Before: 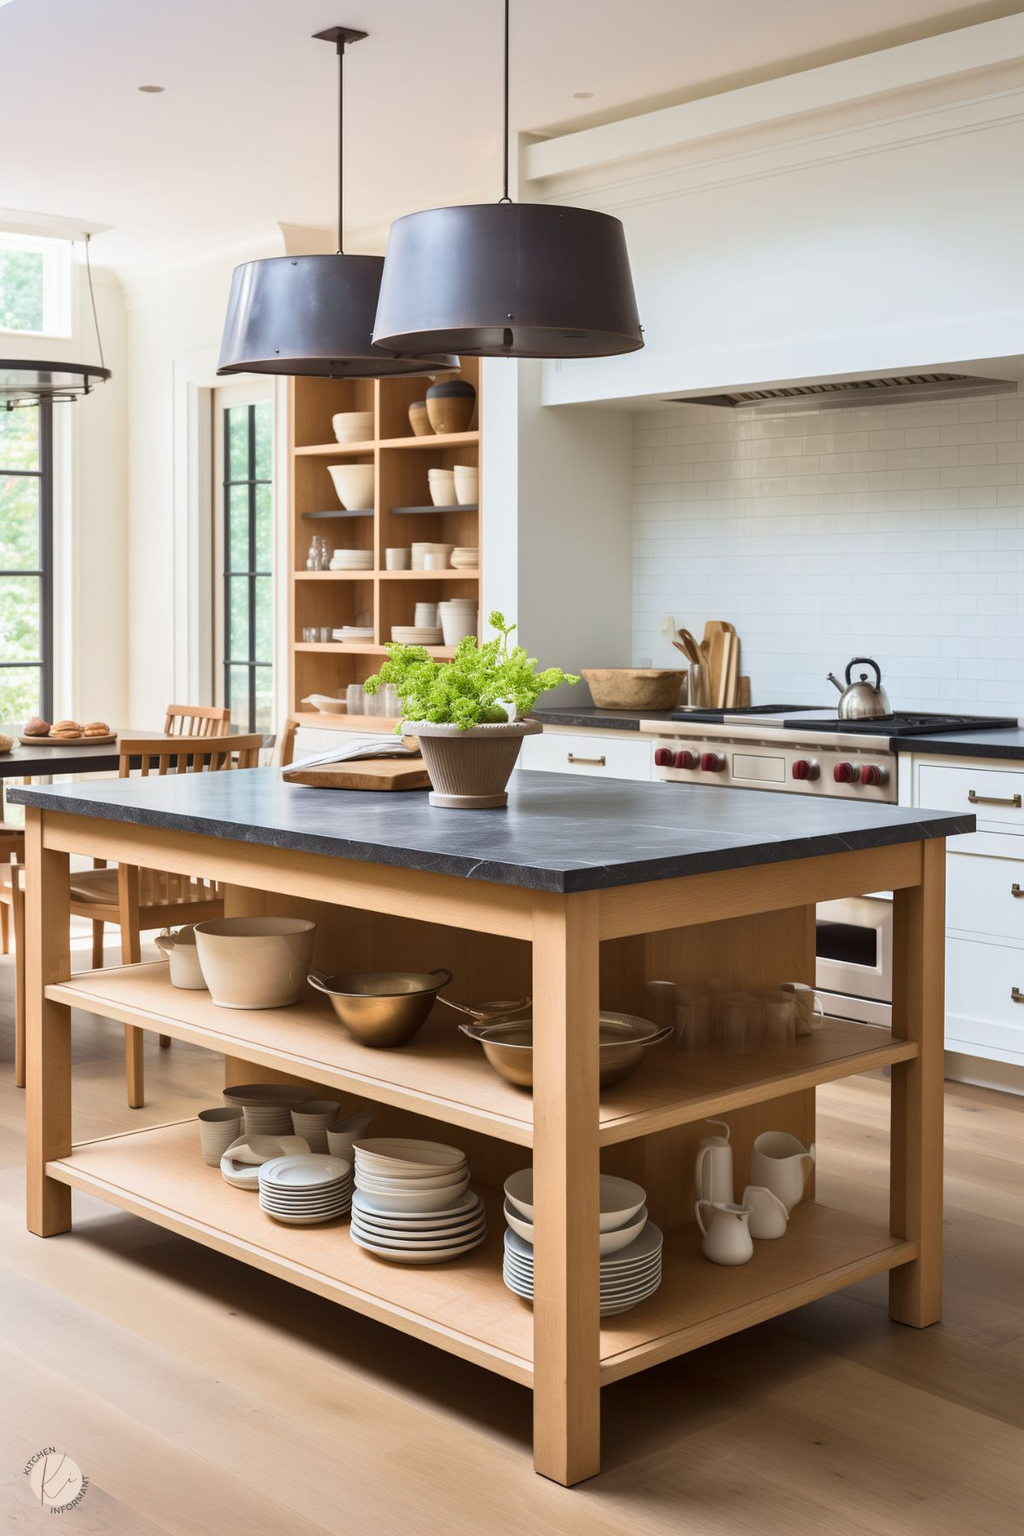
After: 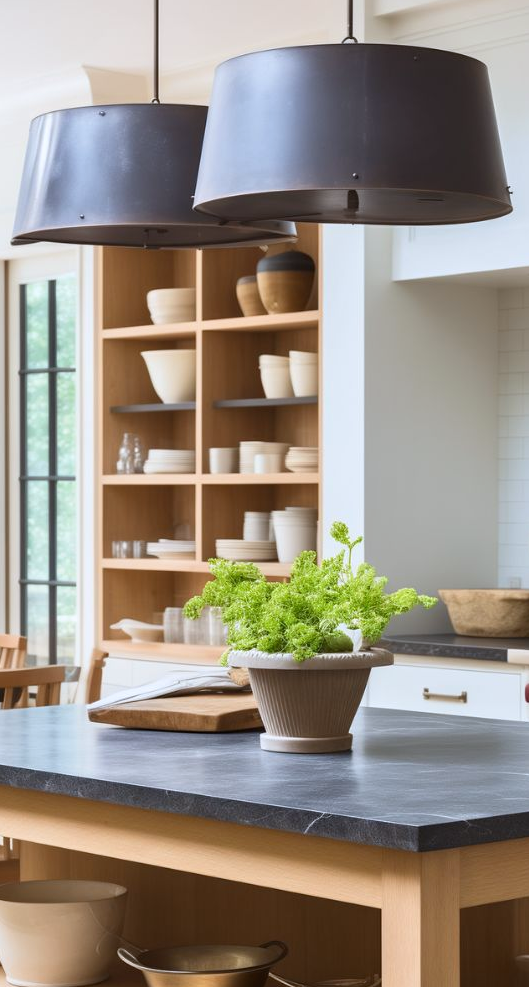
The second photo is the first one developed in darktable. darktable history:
crop: left 20.248%, top 10.86%, right 35.675%, bottom 34.321%
white balance: red 0.974, blue 1.044
